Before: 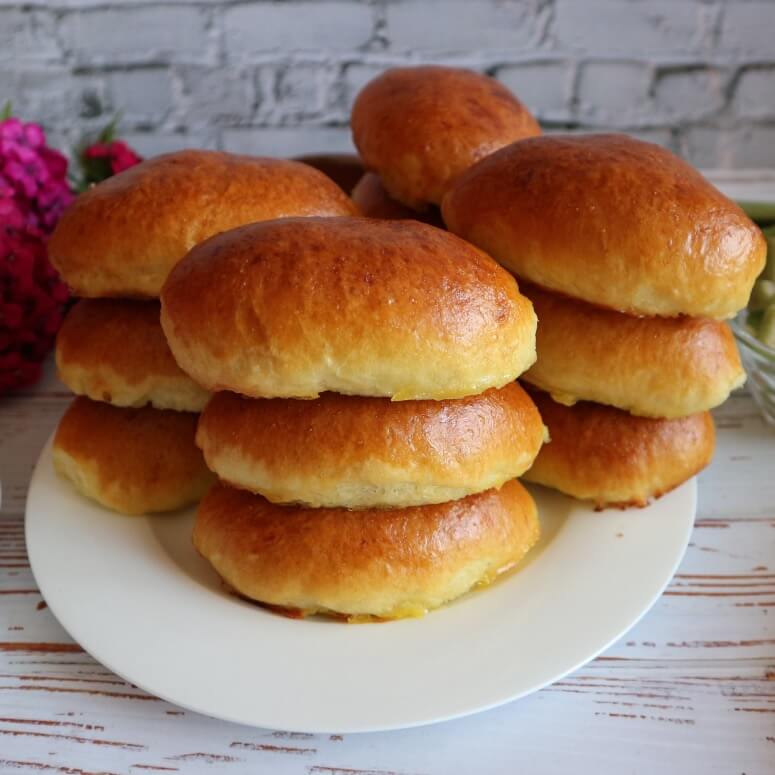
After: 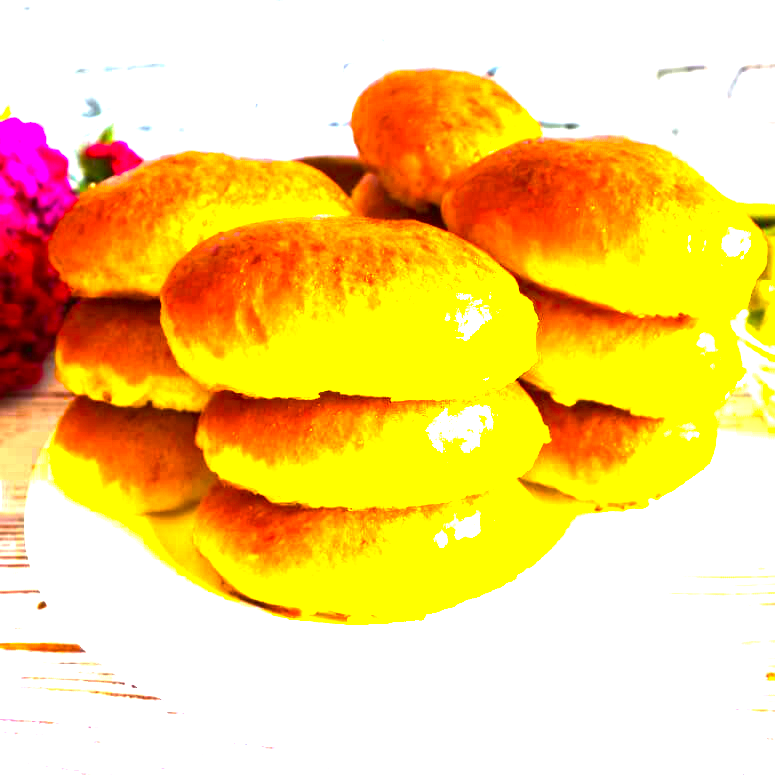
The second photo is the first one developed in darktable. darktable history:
color balance rgb: linear chroma grading › highlights 98.951%, linear chroma grading › global chroma 23.529%, perceptual saturation grading › global saturation 0.257%, perceptual brilliance grading › global brilliance 34.748%, perceptual brilliance grading › highlights 50.318%, perceptual brilliance grading › mid-tones 59.879%, perceptual brilliance grading › shadows 34.806%
exposure: black level correction 0.001, exposure 0.955 EV, compensate highlight preservation false
